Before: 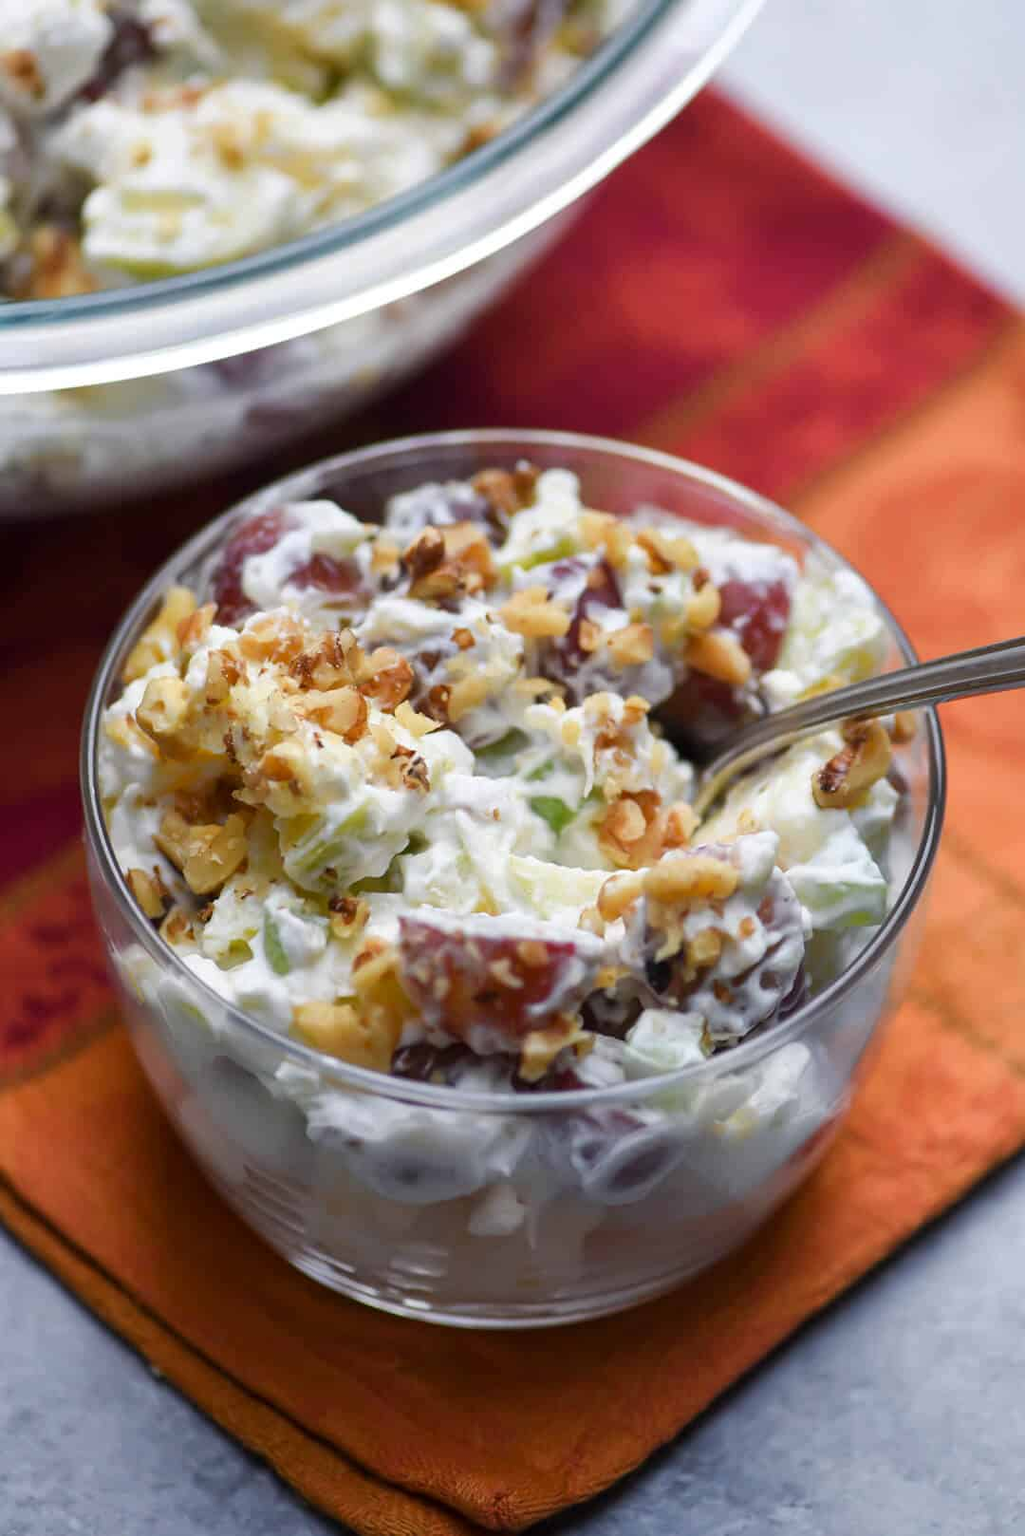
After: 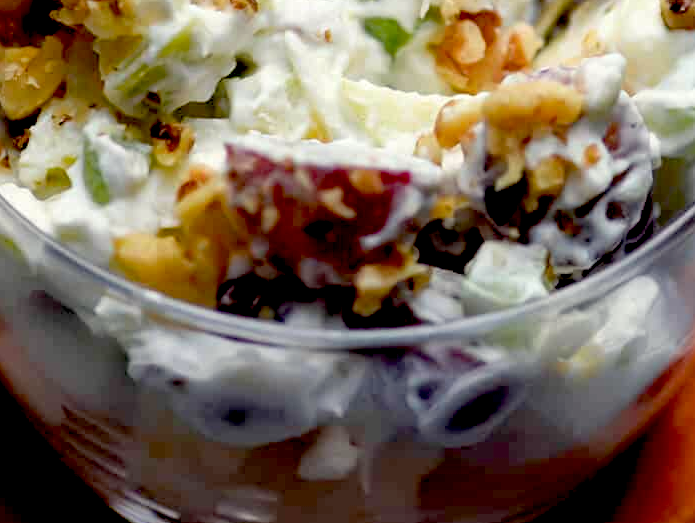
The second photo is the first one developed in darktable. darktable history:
crop: left 18.069%, top 50.824%, right 17.575%, bottom 16.815%
exposure: black level correction 0.047, exposure 0.012 EV, compensate exposure bias true, compensate highlight preservation false
color balance rgb: highlights gain › luminance 6.523%, highlights gain › chroma 2.525%, highlights gain › hue 92.44°, perceptual saturation grading › global saturation 0.27%
